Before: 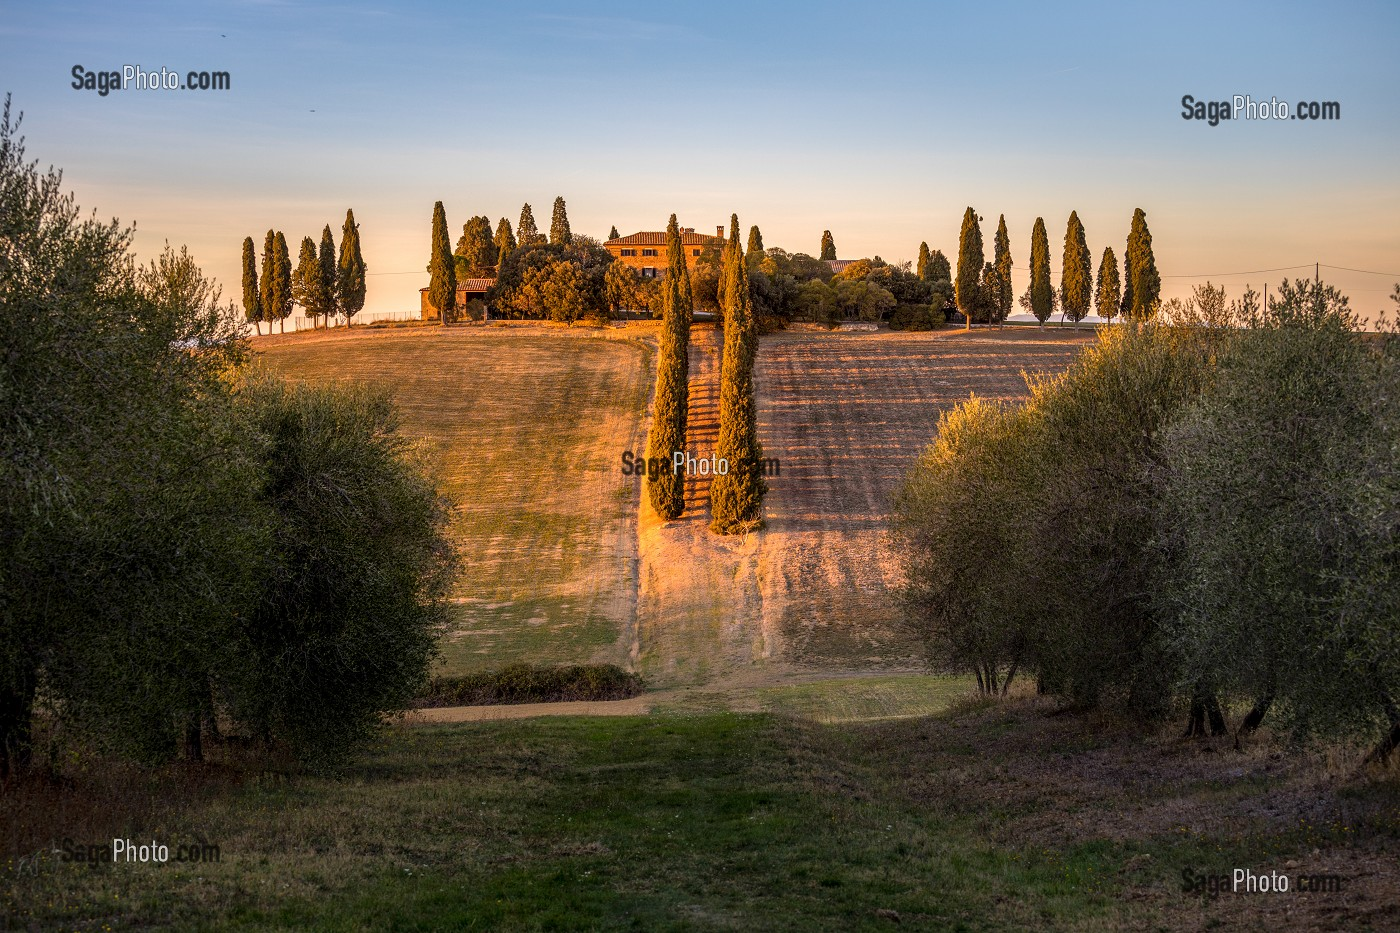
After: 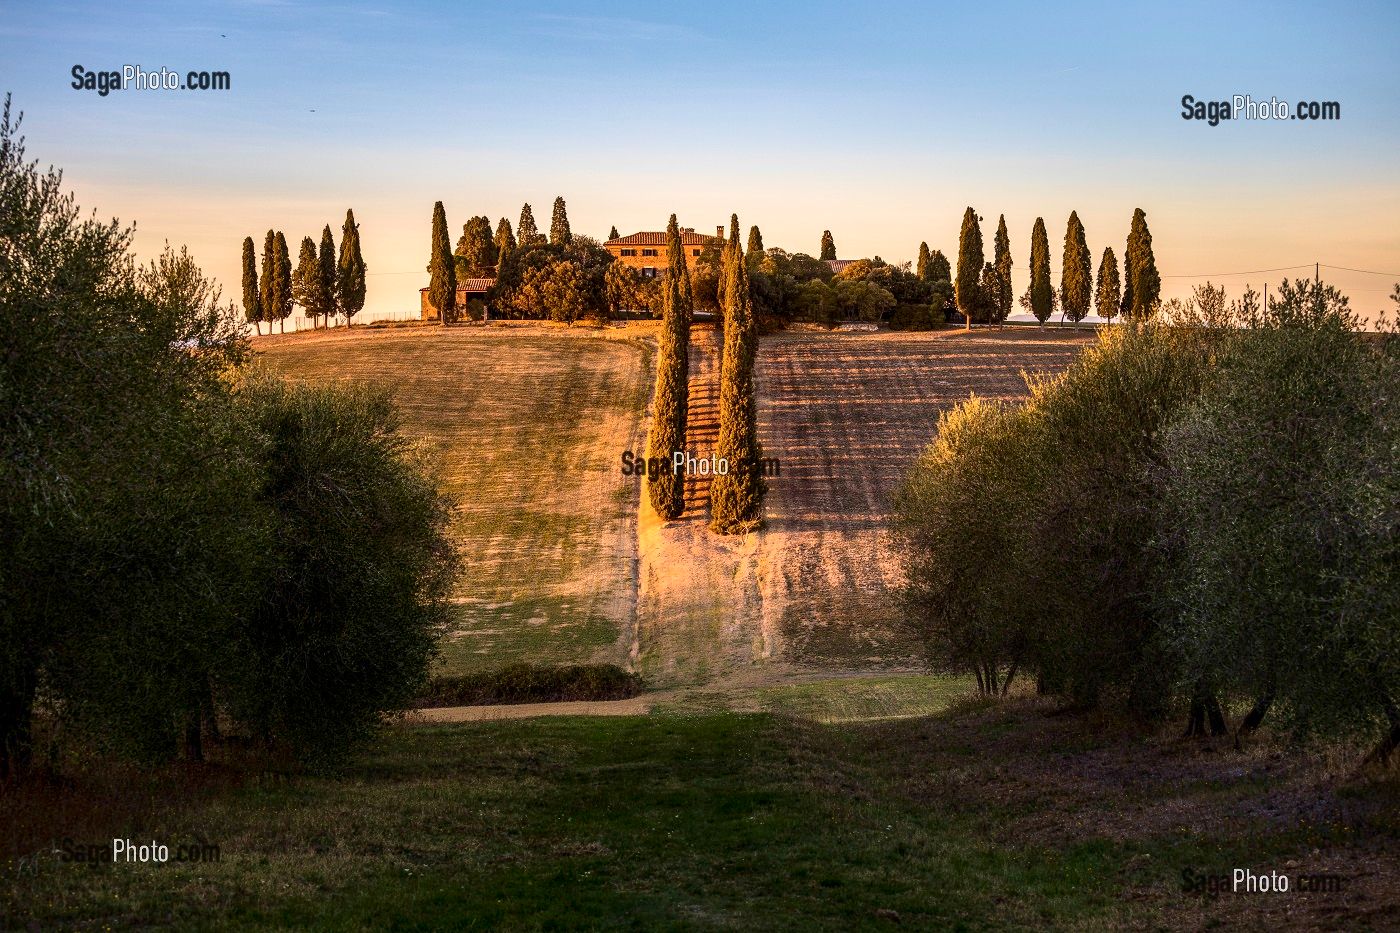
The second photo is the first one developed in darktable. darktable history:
velvia: on, module defaults
contrast brightness saturation: contrast 0.22
